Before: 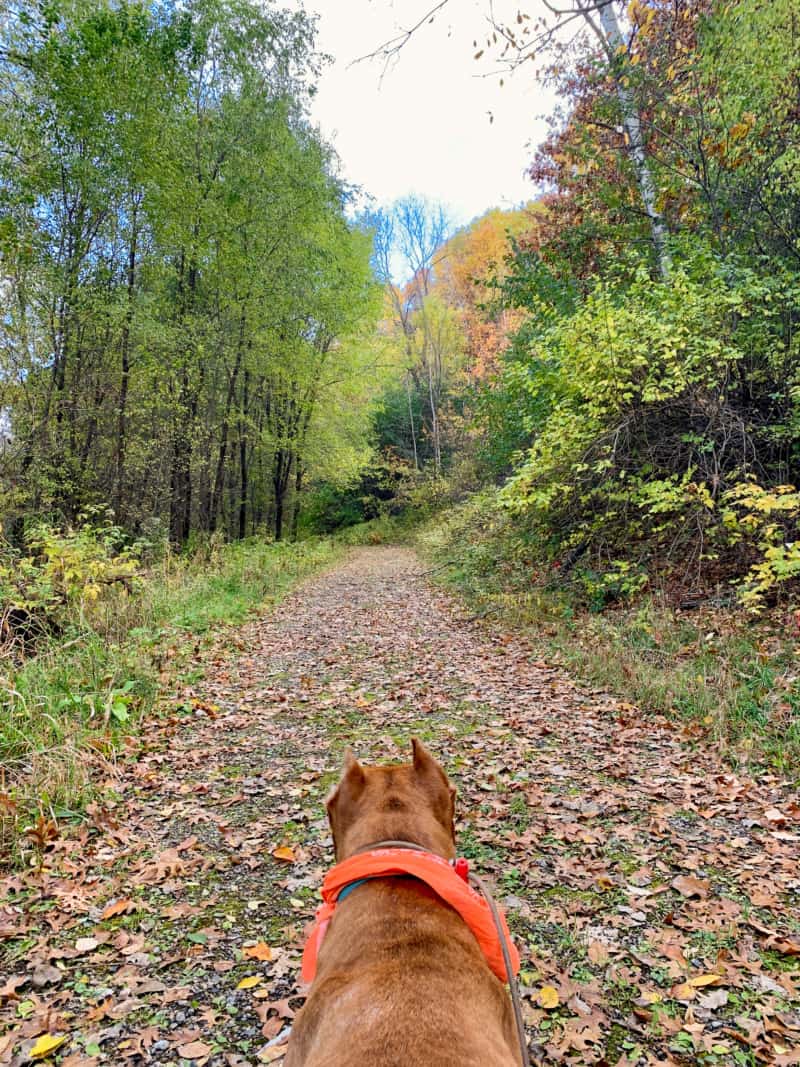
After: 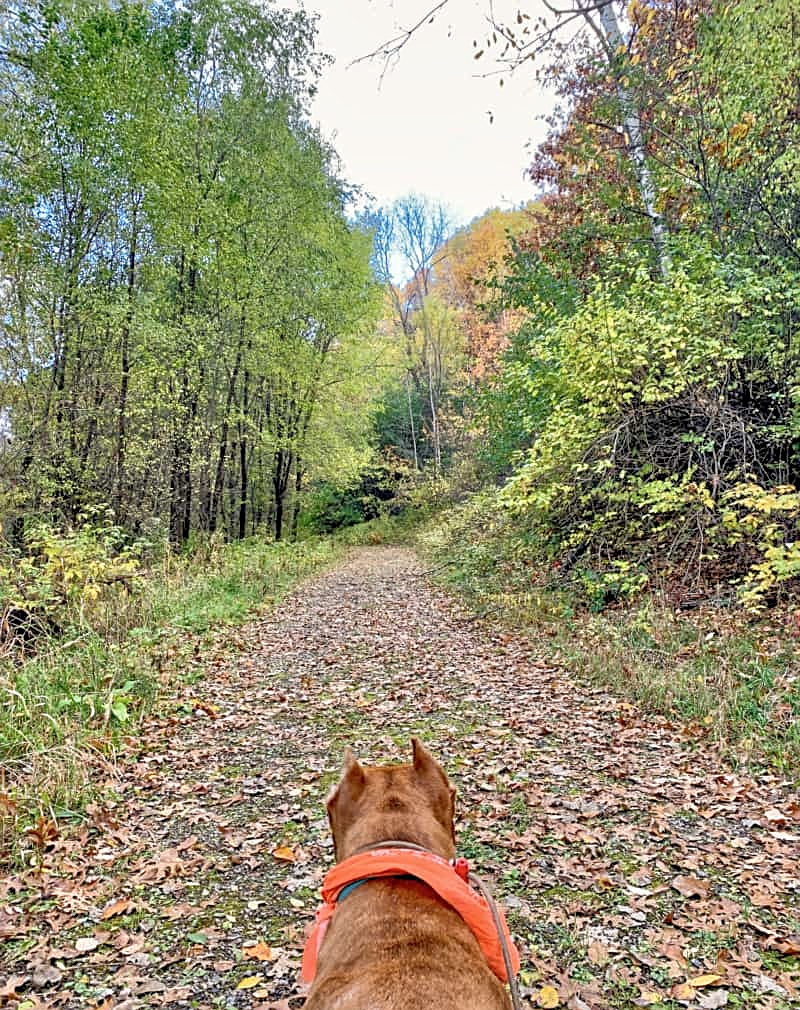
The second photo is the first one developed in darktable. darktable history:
levels: mode automatic, levels [0.029, 0.545, 0.971]
crop and rotate: top 0.004%, bottom 5.284%
sharpen: on, module defaults
tone equalizer: -7 EV 0.163 EV, -6 EV 0.631 EV, -5 EV 1.12 EV, -4 EV 1.32 EV, -3 EV 1.18 EV, -2 EV 0.6 EV, -1 EV 0.165 EV
local contrast: highlights 91%, shadows 83%
color correction: highlights b* 0.031, saturation 0.865
exposure: exposure -0.143 EV, compensate highlight preservation false
